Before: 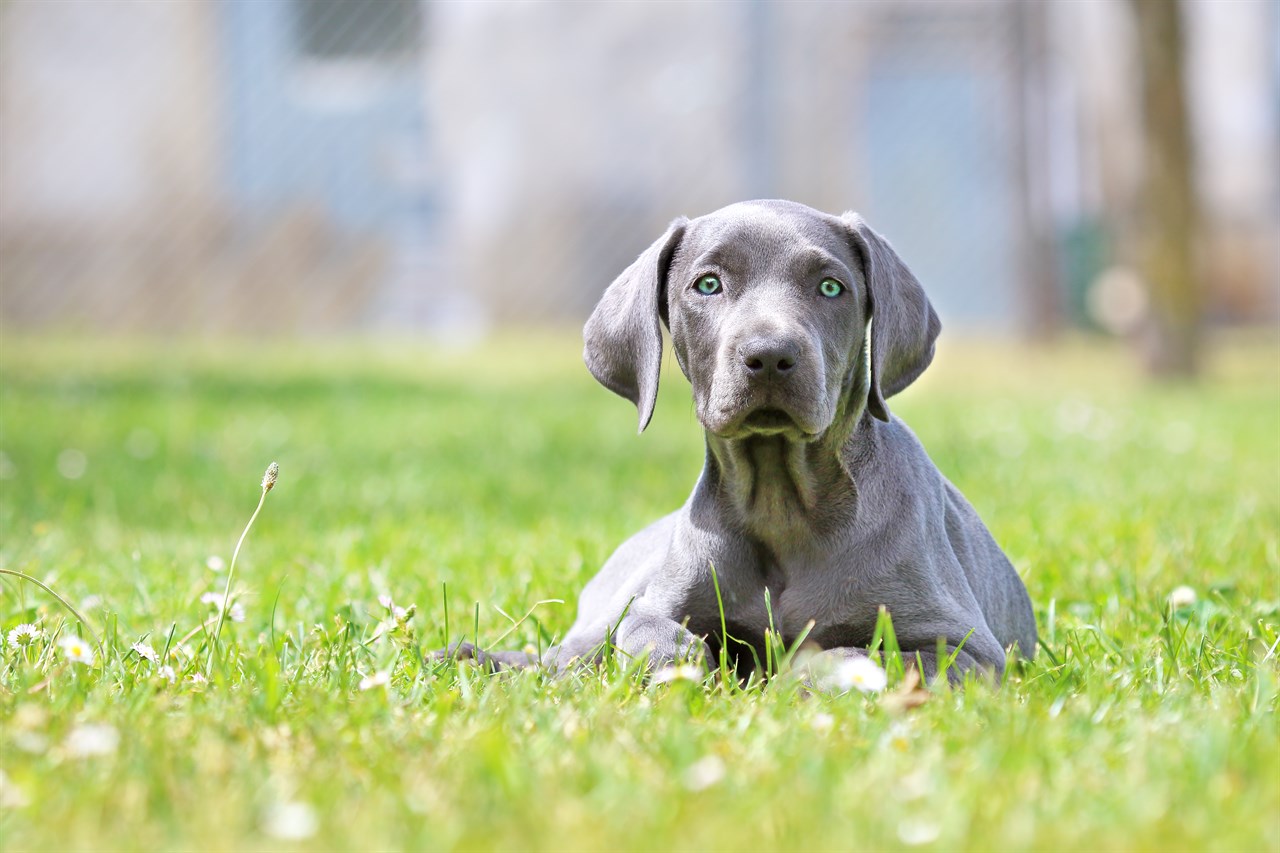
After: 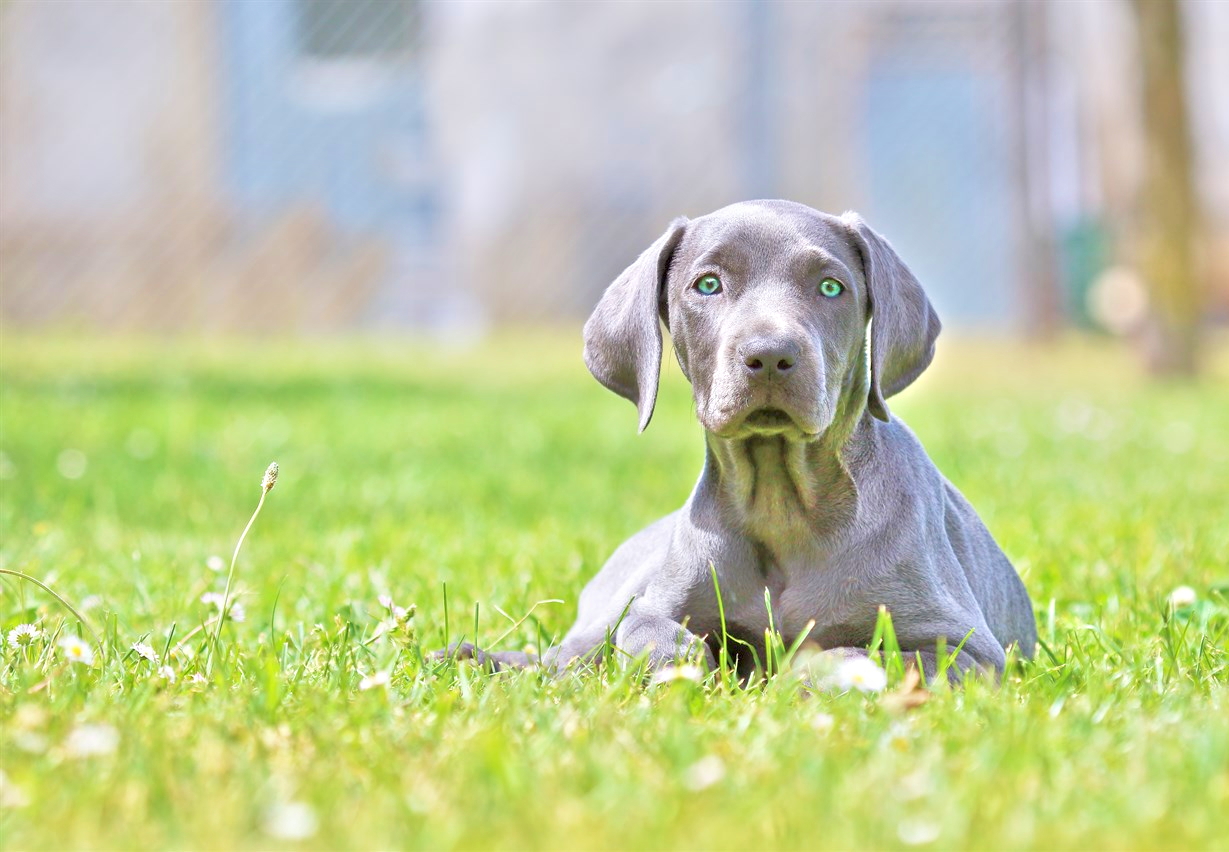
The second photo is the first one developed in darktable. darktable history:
crop: right 3.928%, bottom 0.041%
tone equalizer: -8 EV 1.97 EV, -7 EV 1.99 EV, -6 EV 1.97 EV, -5 EV 2 EV, -4 EV 1.98 EV, -3 EV 1.49 EV, -2 EV 0.998 EV, -1 EV 0.52 EV
velvia: on, module defaults
